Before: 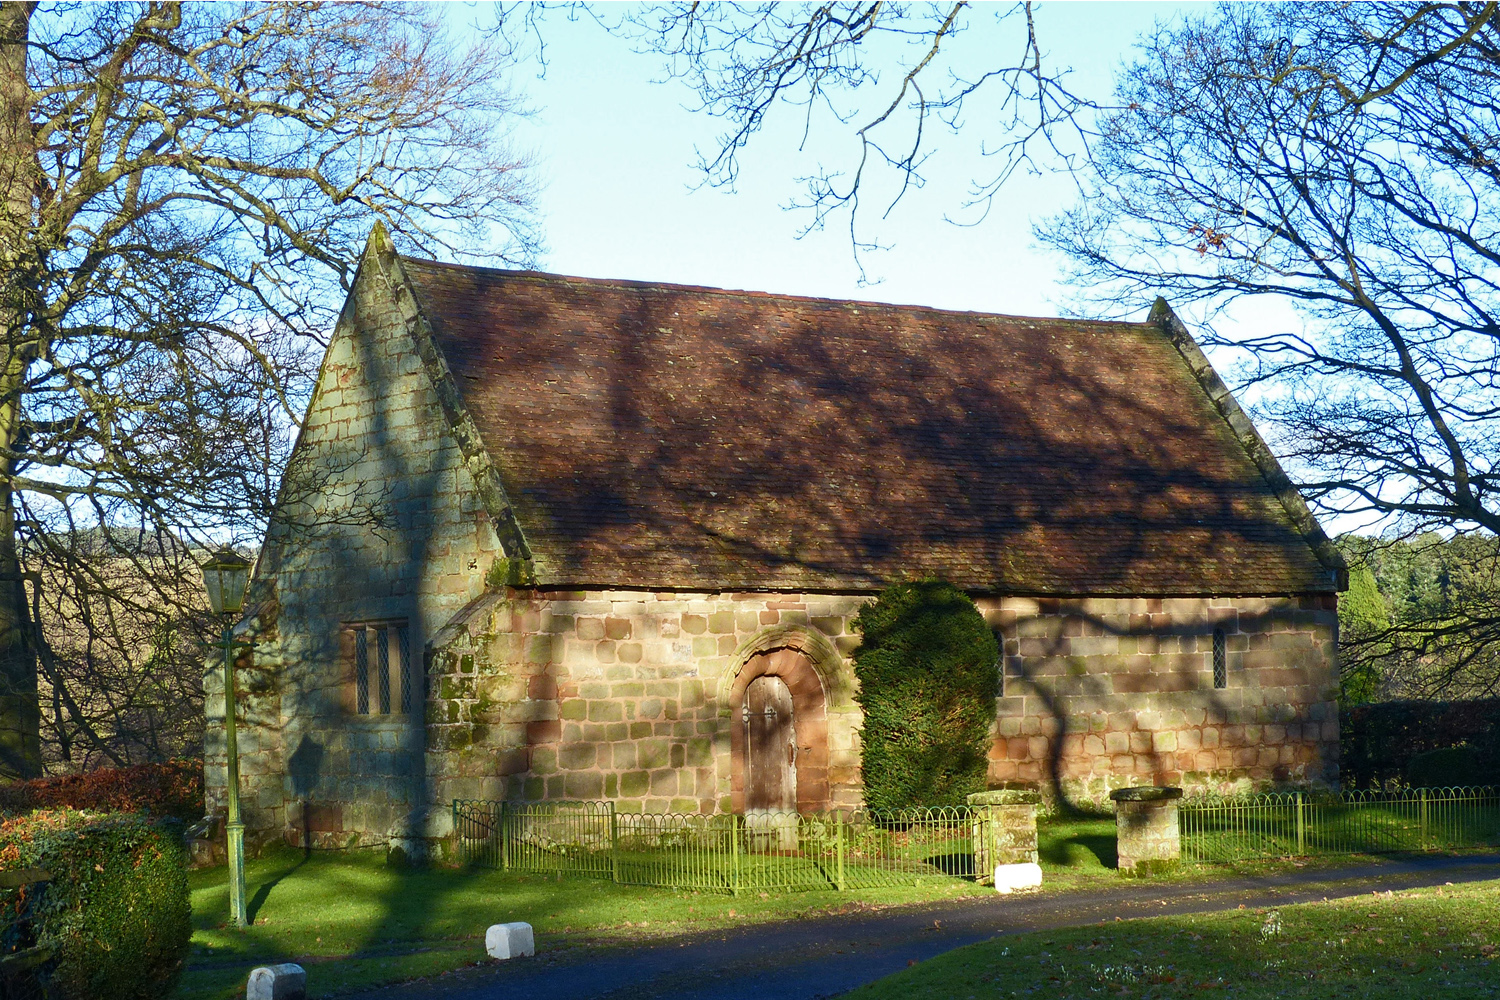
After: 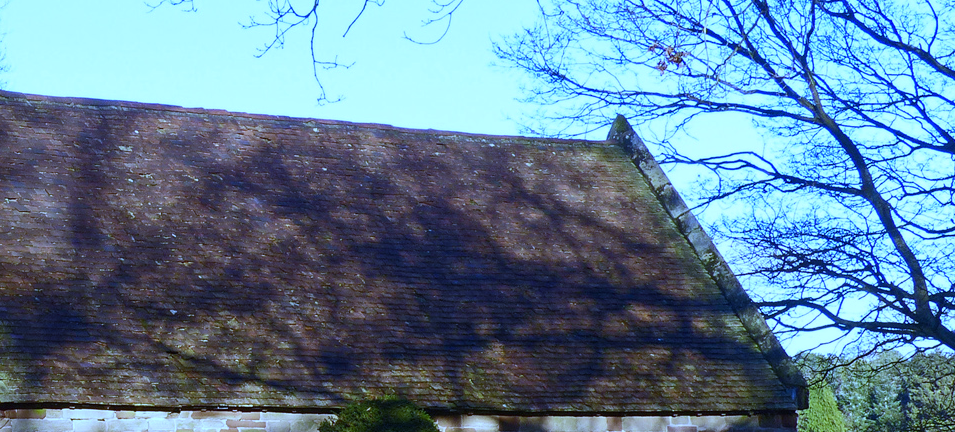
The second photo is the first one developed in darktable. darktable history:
white balance: red 0.766, blue 1.537
crop: left 36.005%, top 18.293%, right 0.31%, bottom 38.444%
